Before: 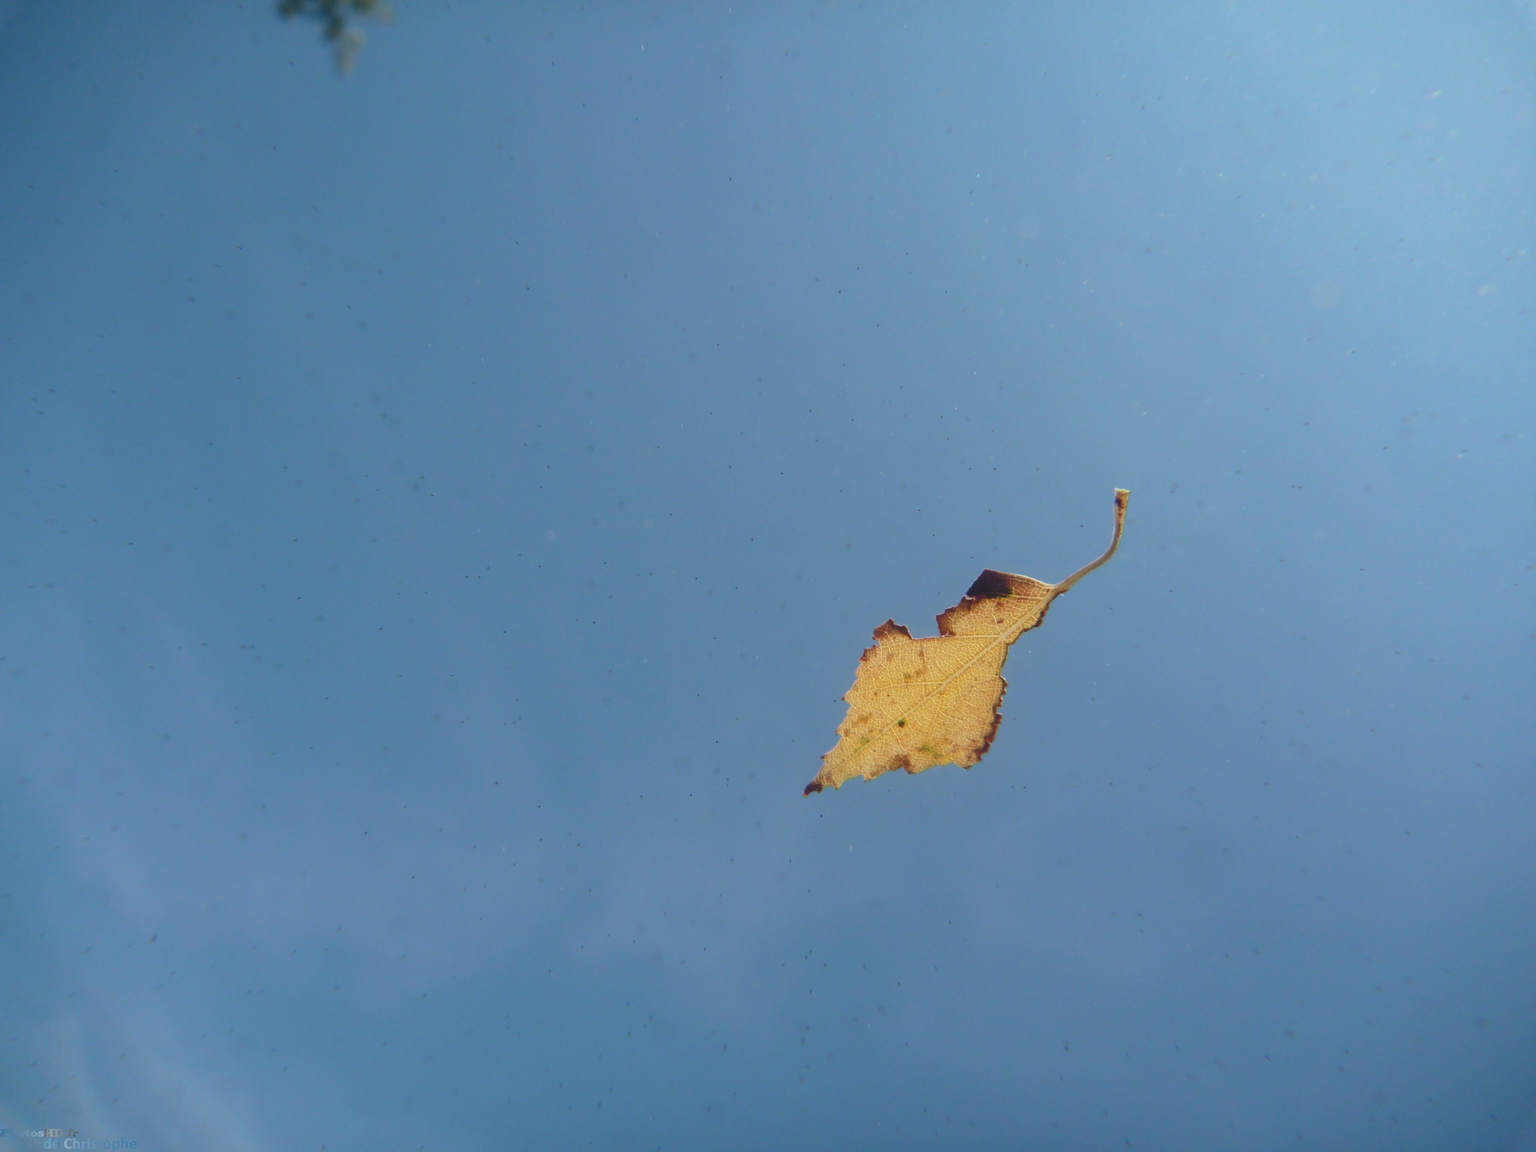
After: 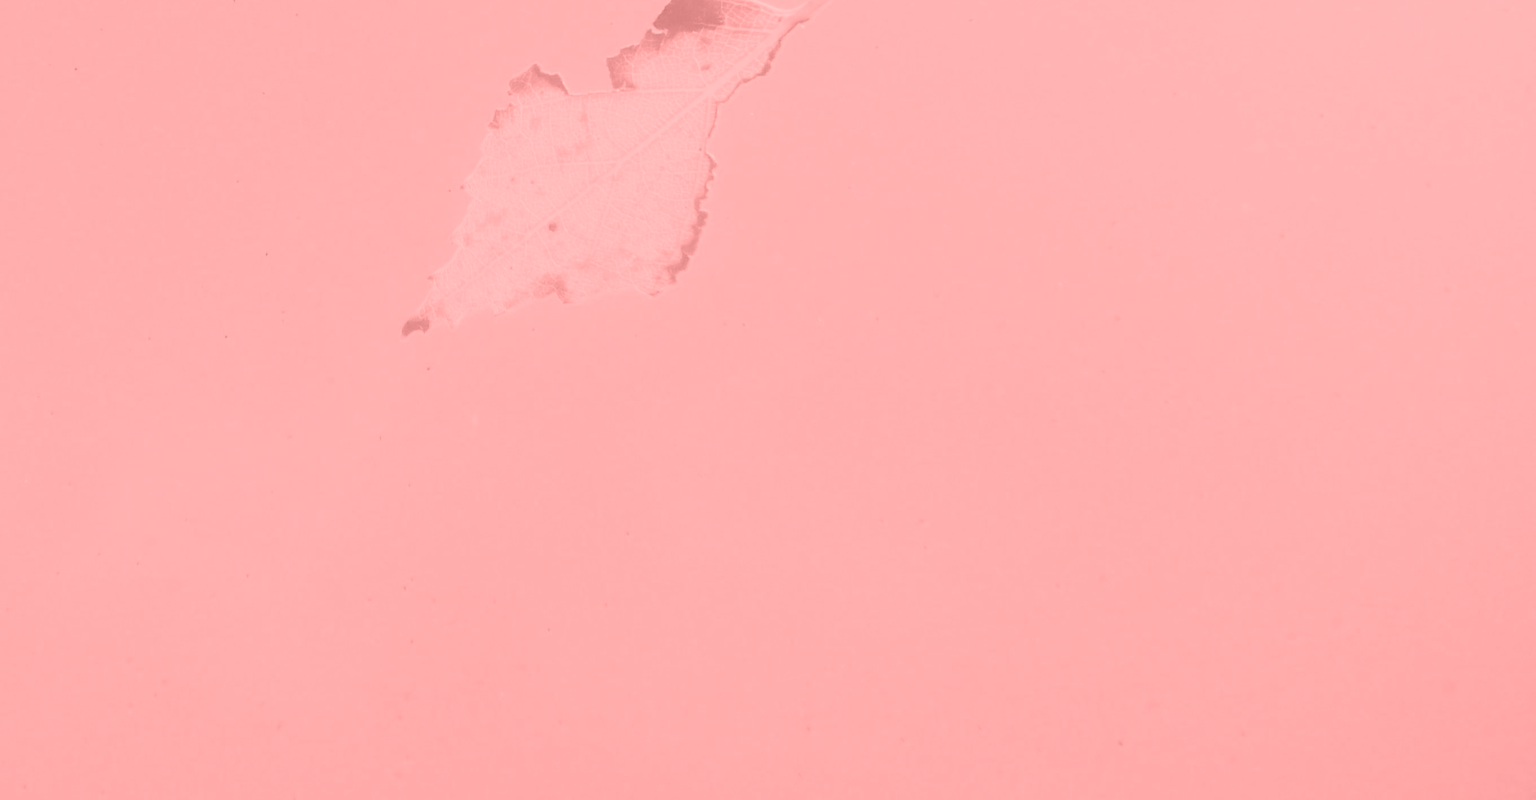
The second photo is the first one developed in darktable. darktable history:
white balance: red 1.127, blue 0.943
filmic rgb: middle gray luminance 2.5%, black relative exposure -10 EV, white relative exposure 7 EV, threshold 6 EV, dynamic range scaling 10%, target black luminance 0%, hardness 3.19, latitude 44.39%, contrast 0.682, highlights saturation mix 5%, shadows ↔ highlights balance 13.63%, add noise in highlights 0, color science v3 (2019), use custom middle-gray values true, iterations of high-quality reconstruction 0, contrast in highlights soft, enable highlight reconstruction true
colorize: saturation 51%, source mix 50.67%, lightness 50.67%
crop and rotate: left 35.509%, top 50.238%, bottom 4.934%
